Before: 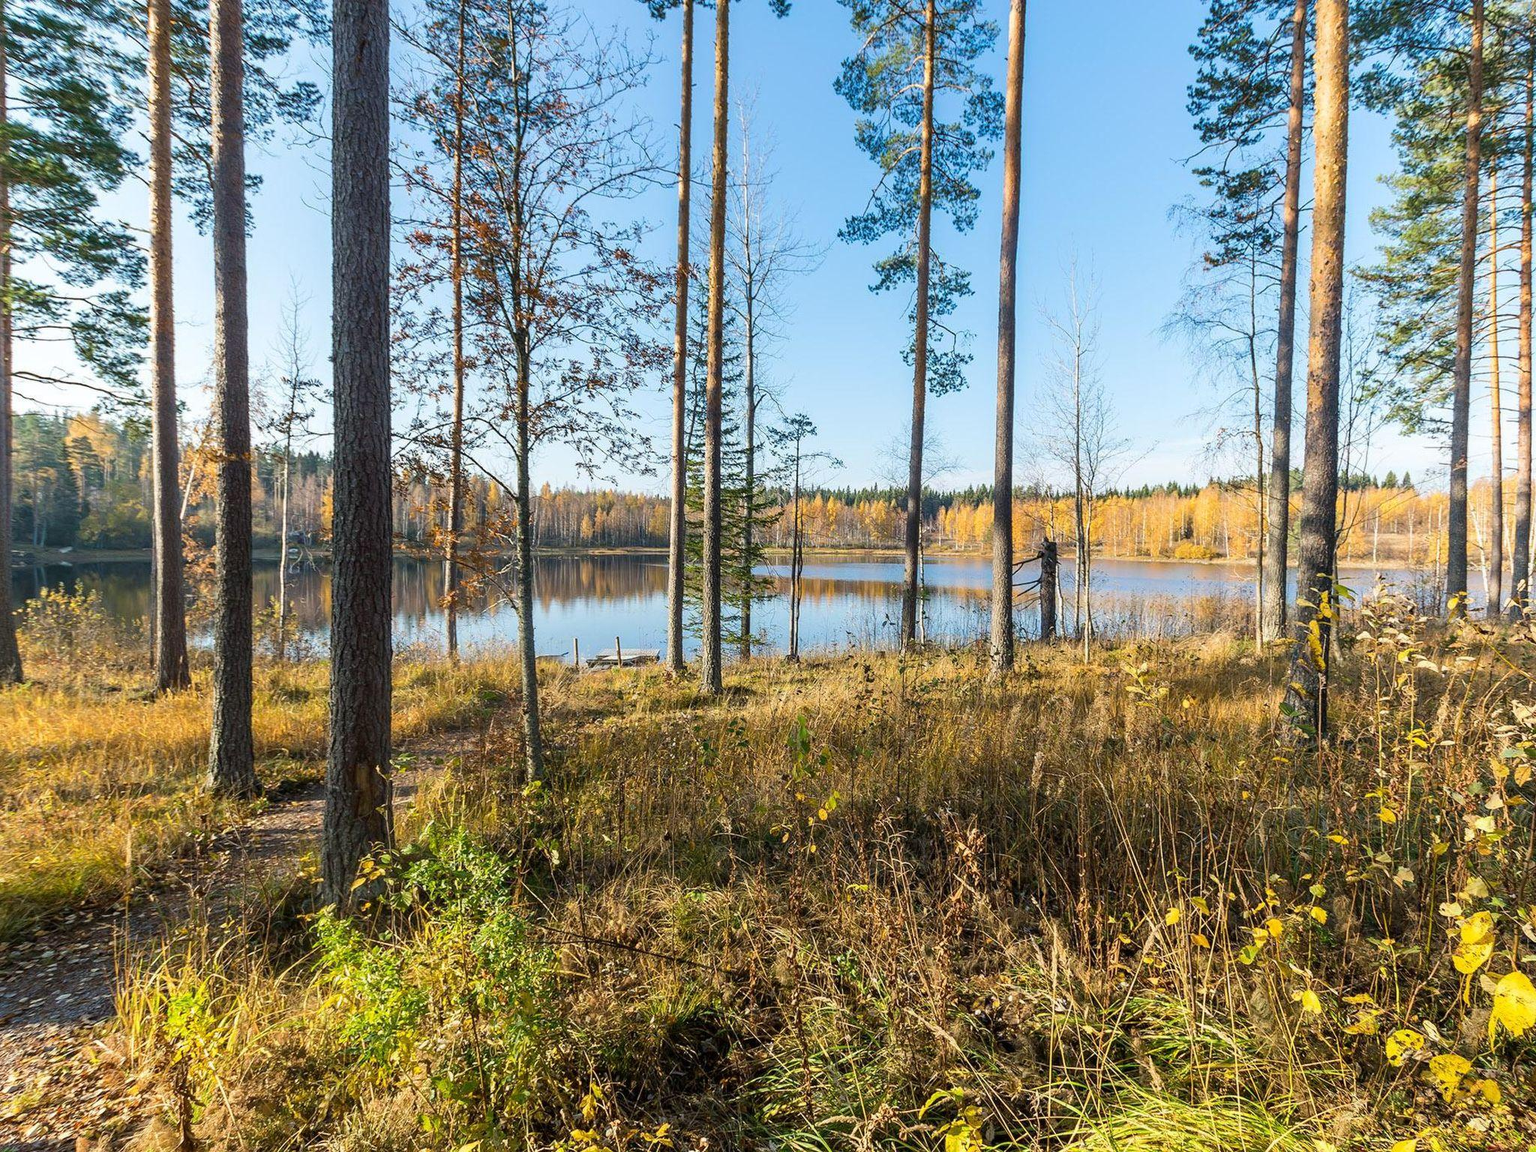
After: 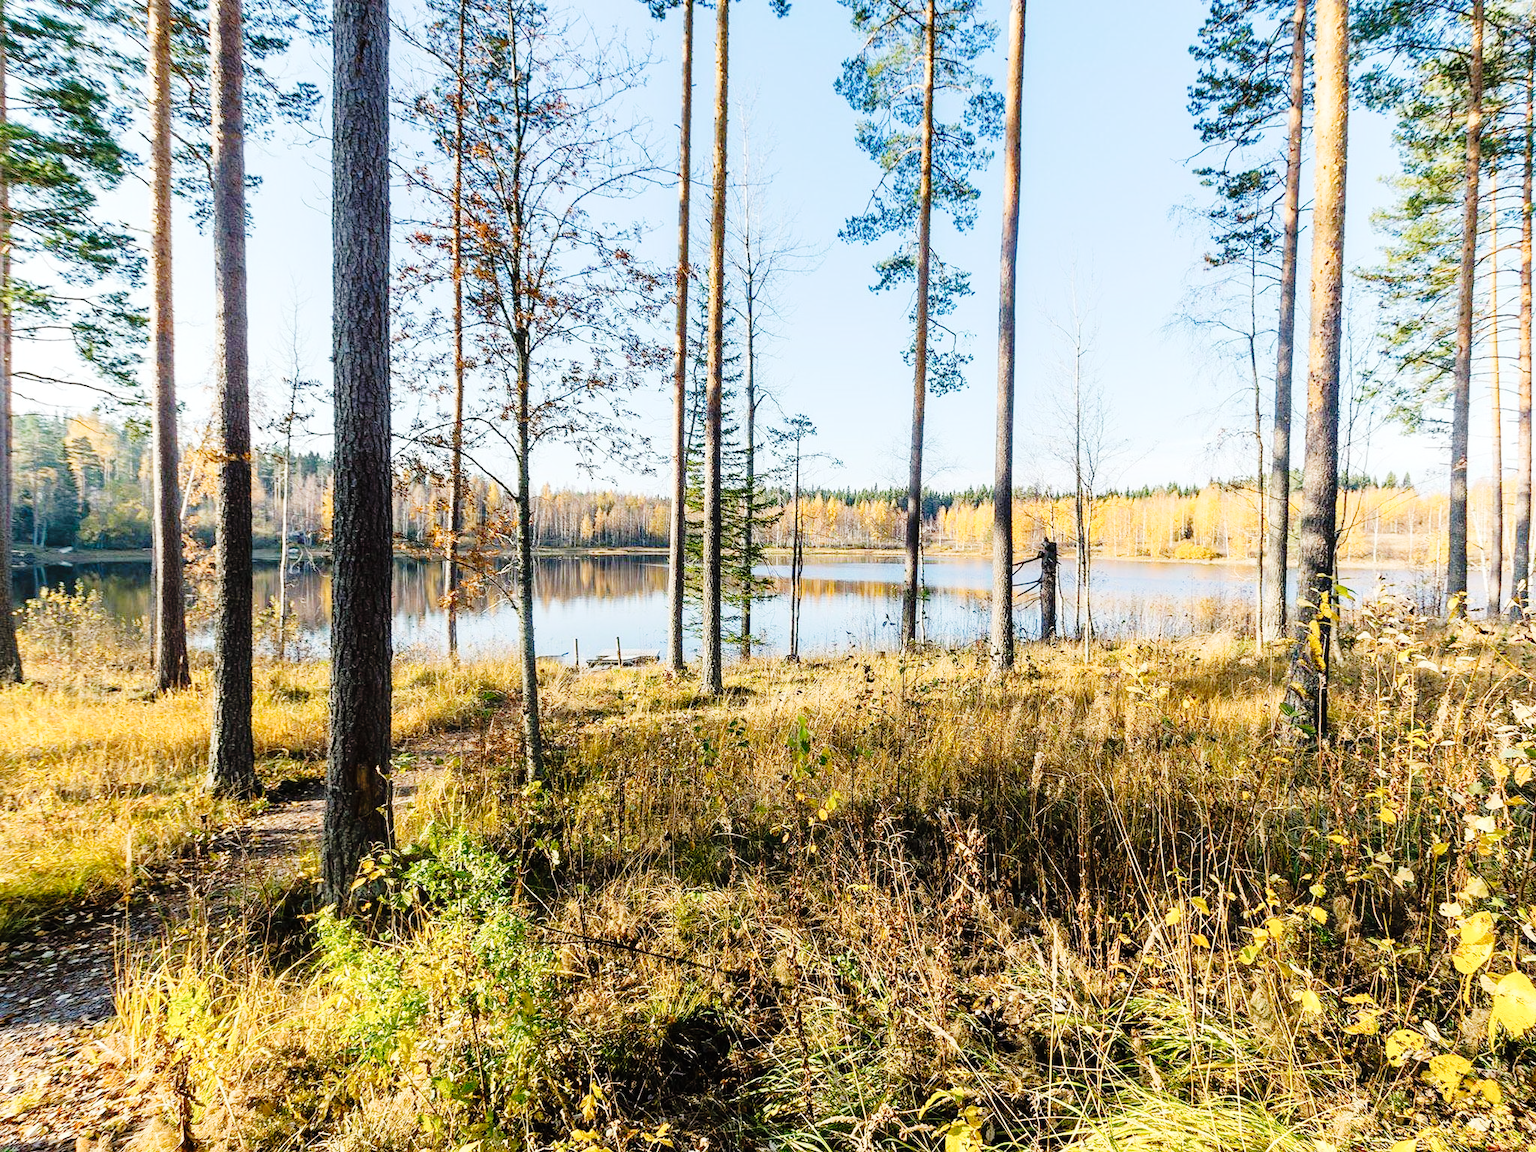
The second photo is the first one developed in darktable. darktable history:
tone curve: curves: ch0 [(0, 0.006) (0.184, 0.117) (0.405, 0.46) (0.456, 0.528) (0.634, 0.728) (0.877, 0.89) (0.984, 0.935)]; ch1 [(0, 0) (0.443, 0.43) (0.492, 0.489) (0.566, 0.579) (0.595, 0.625) (0.608, 0.667) (0.65, 0.729) (1, 1)]; ch2 [(0, 0) (0.33, 0.301) (0.421, 0.443) (0.447, 0.489) (0.495, 0.505) (0.537, 0.583) (0.586, 0.591) (0.663, 0.686) (1, 1)], preserve colors none
tone equalizer: -8 EV -0.732 EV, -7 EV -0.709 EV, -6 EV -0.632 EV, -5 EV -0.421 EV, -3 EV 0.405 EV, -2 EV 0.6 EV, -1 EV 0.68 EV, +0 EV 0.727 EV
